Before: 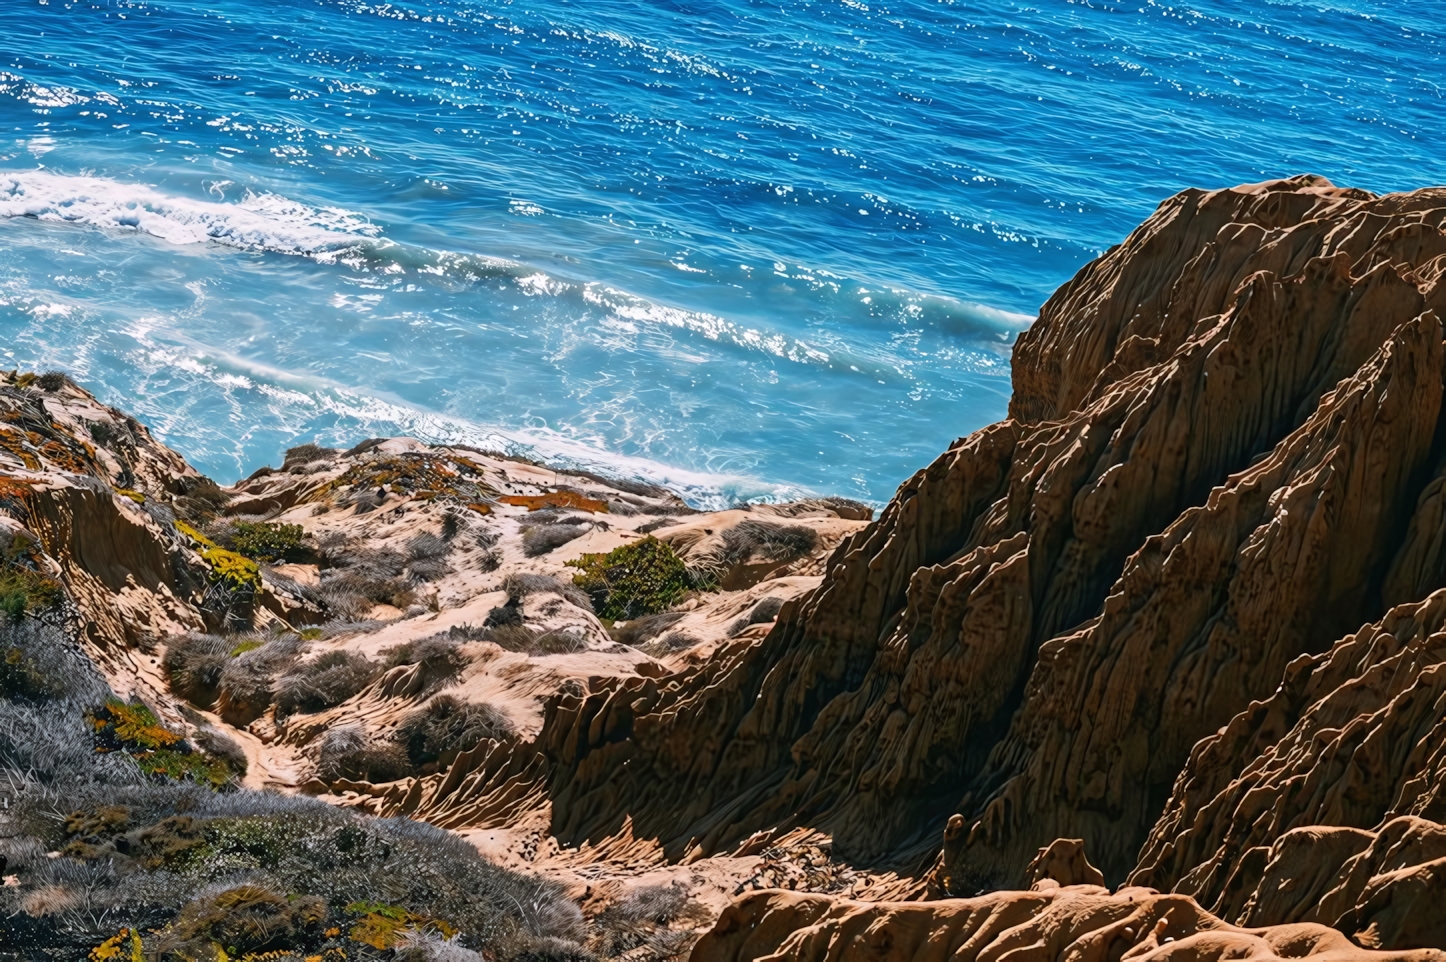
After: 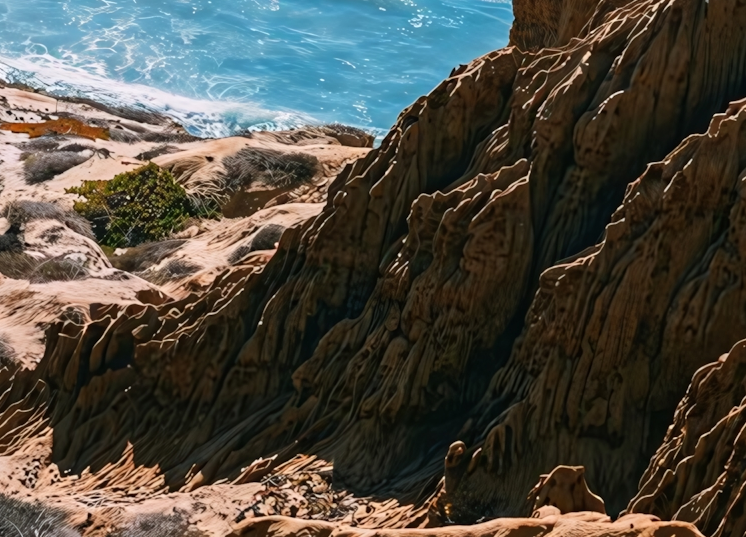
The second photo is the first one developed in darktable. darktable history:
crop: left 34.544%, top 38.868%, right 13.816%, bottom 5.252%
